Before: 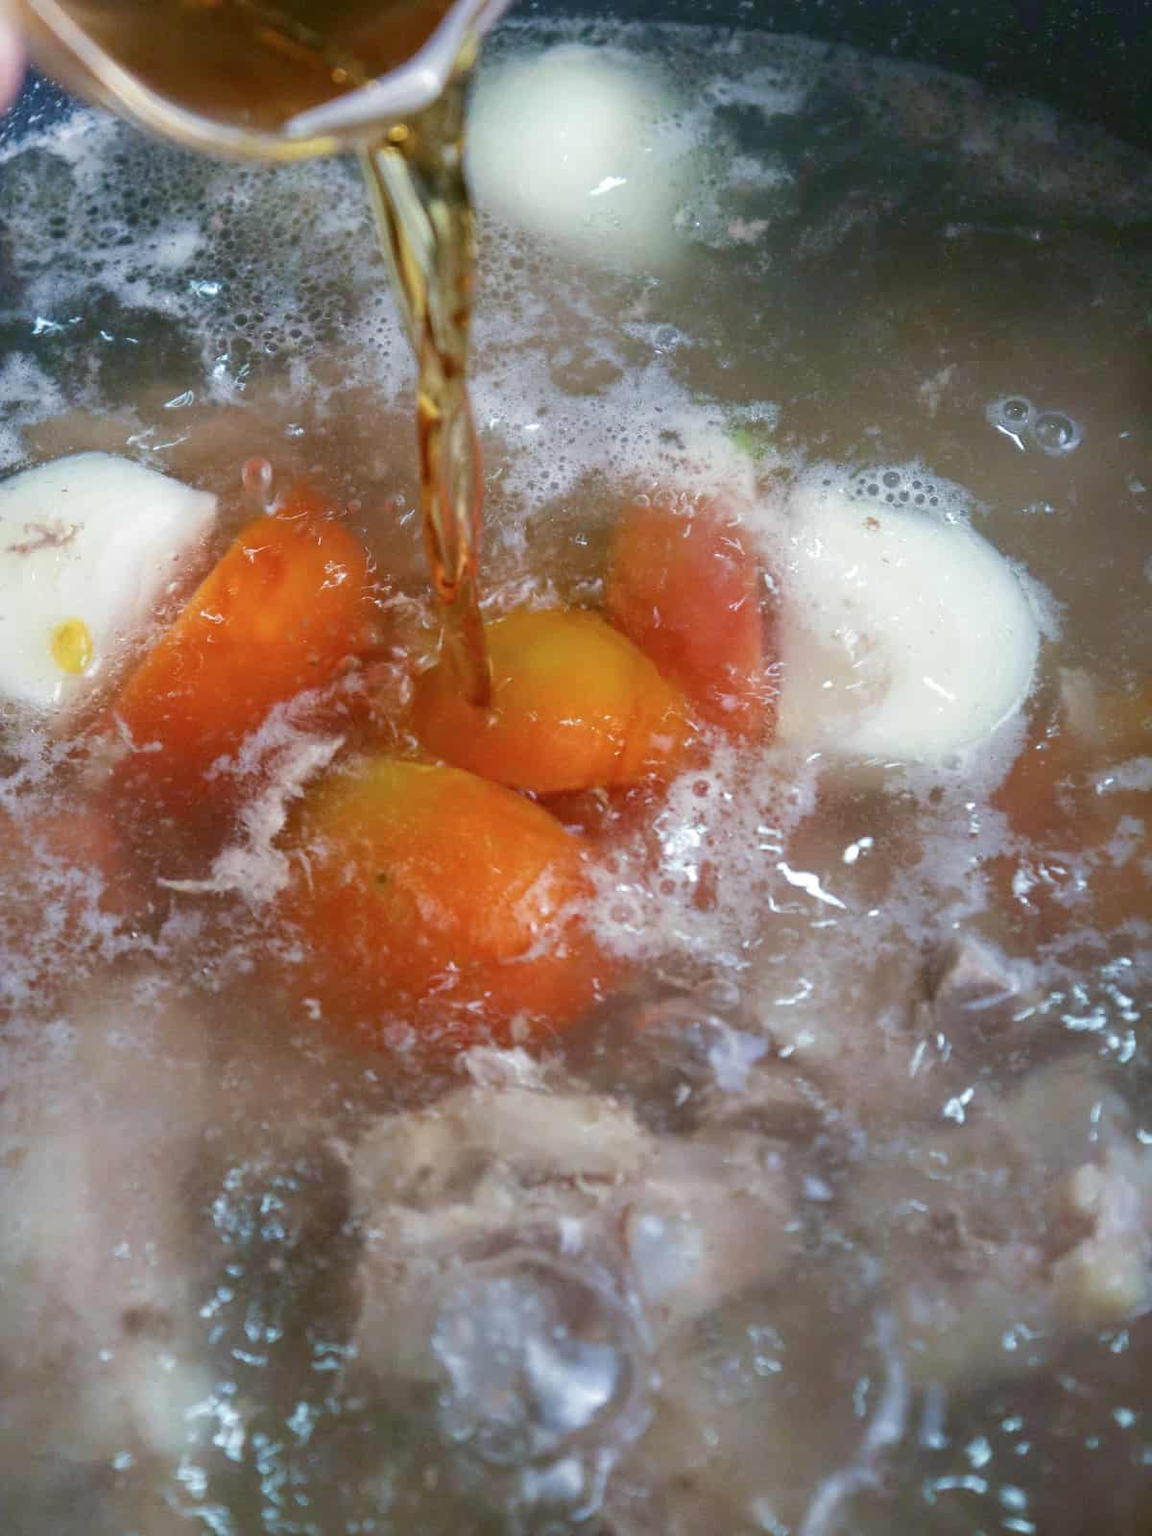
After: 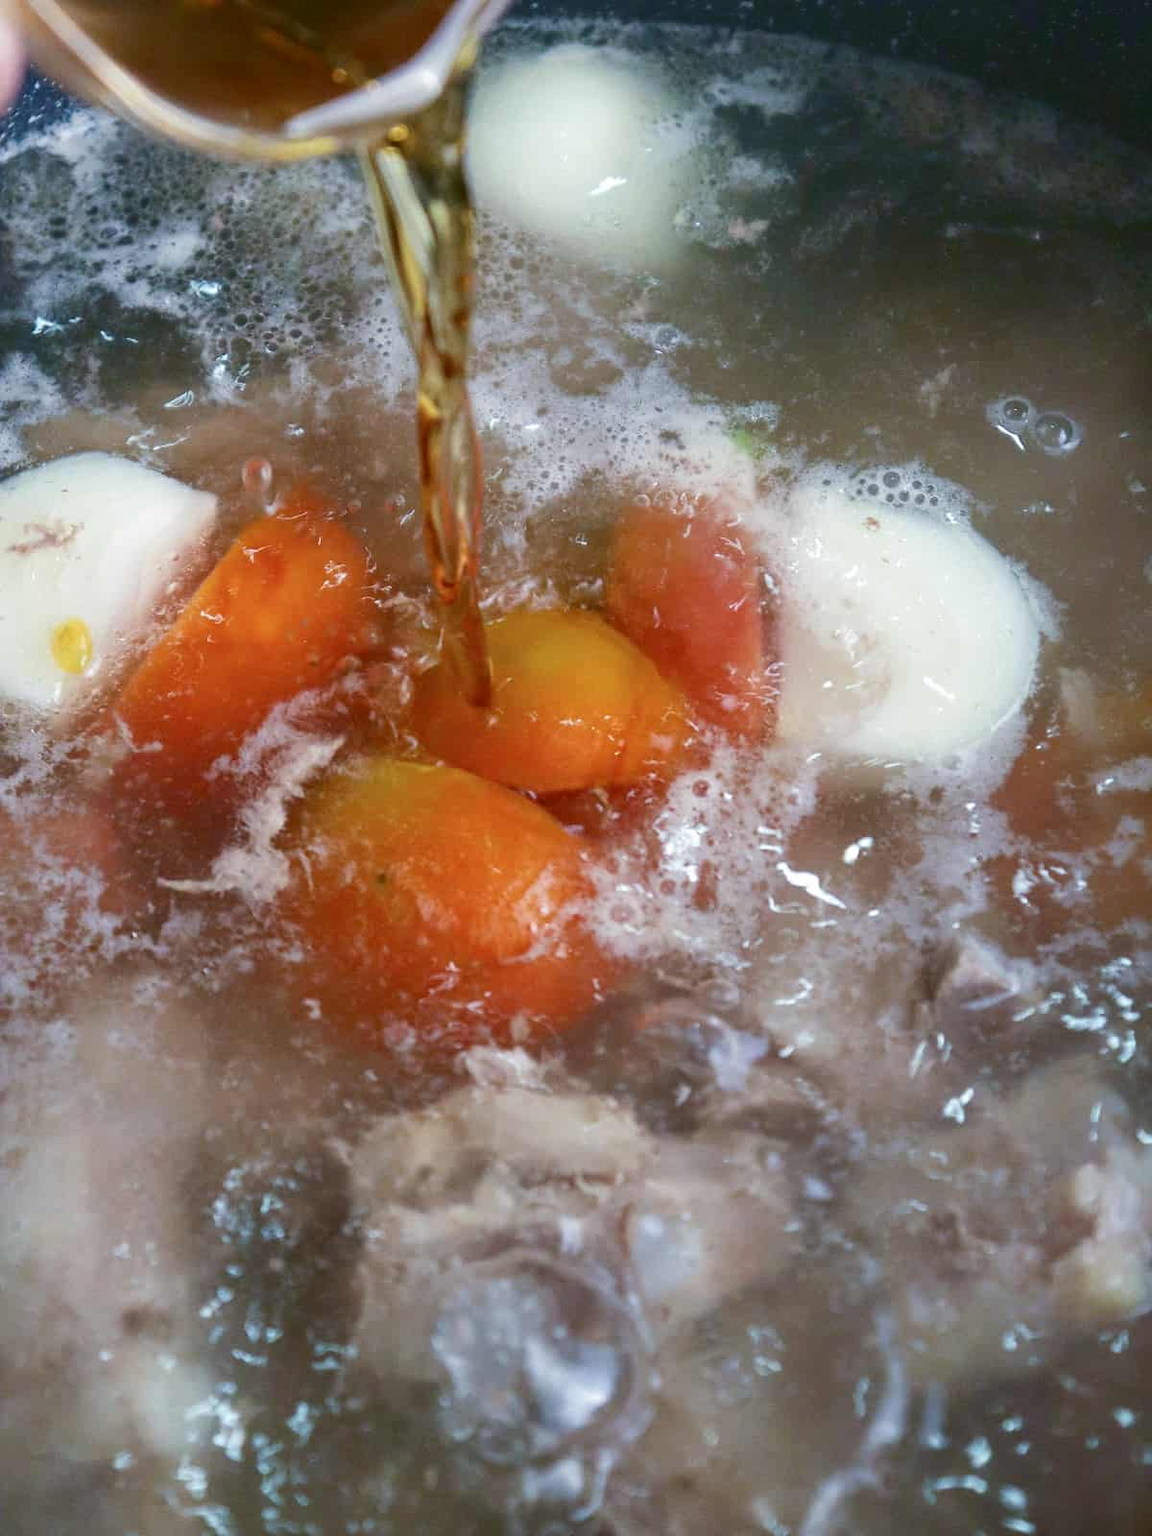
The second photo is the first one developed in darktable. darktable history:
tone curve: curves: ch0 [(0, 0.032) (0.181, 0.156) (0.751, 0.762) (1, 1)], color space Lab, independent channels, preserve colors none
